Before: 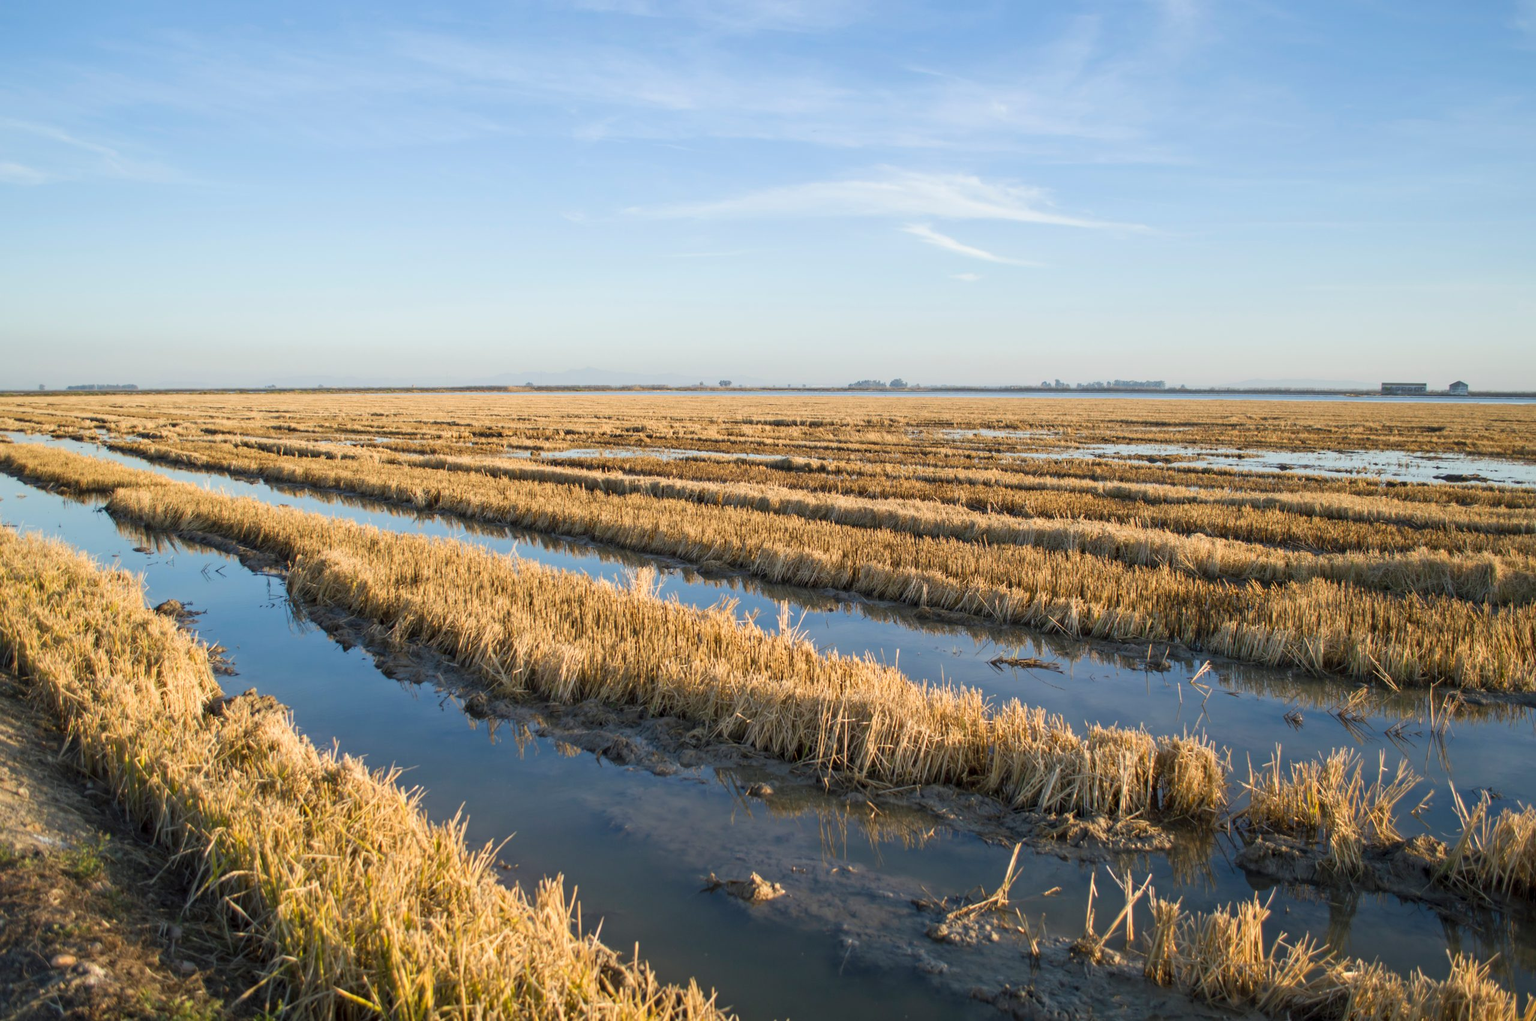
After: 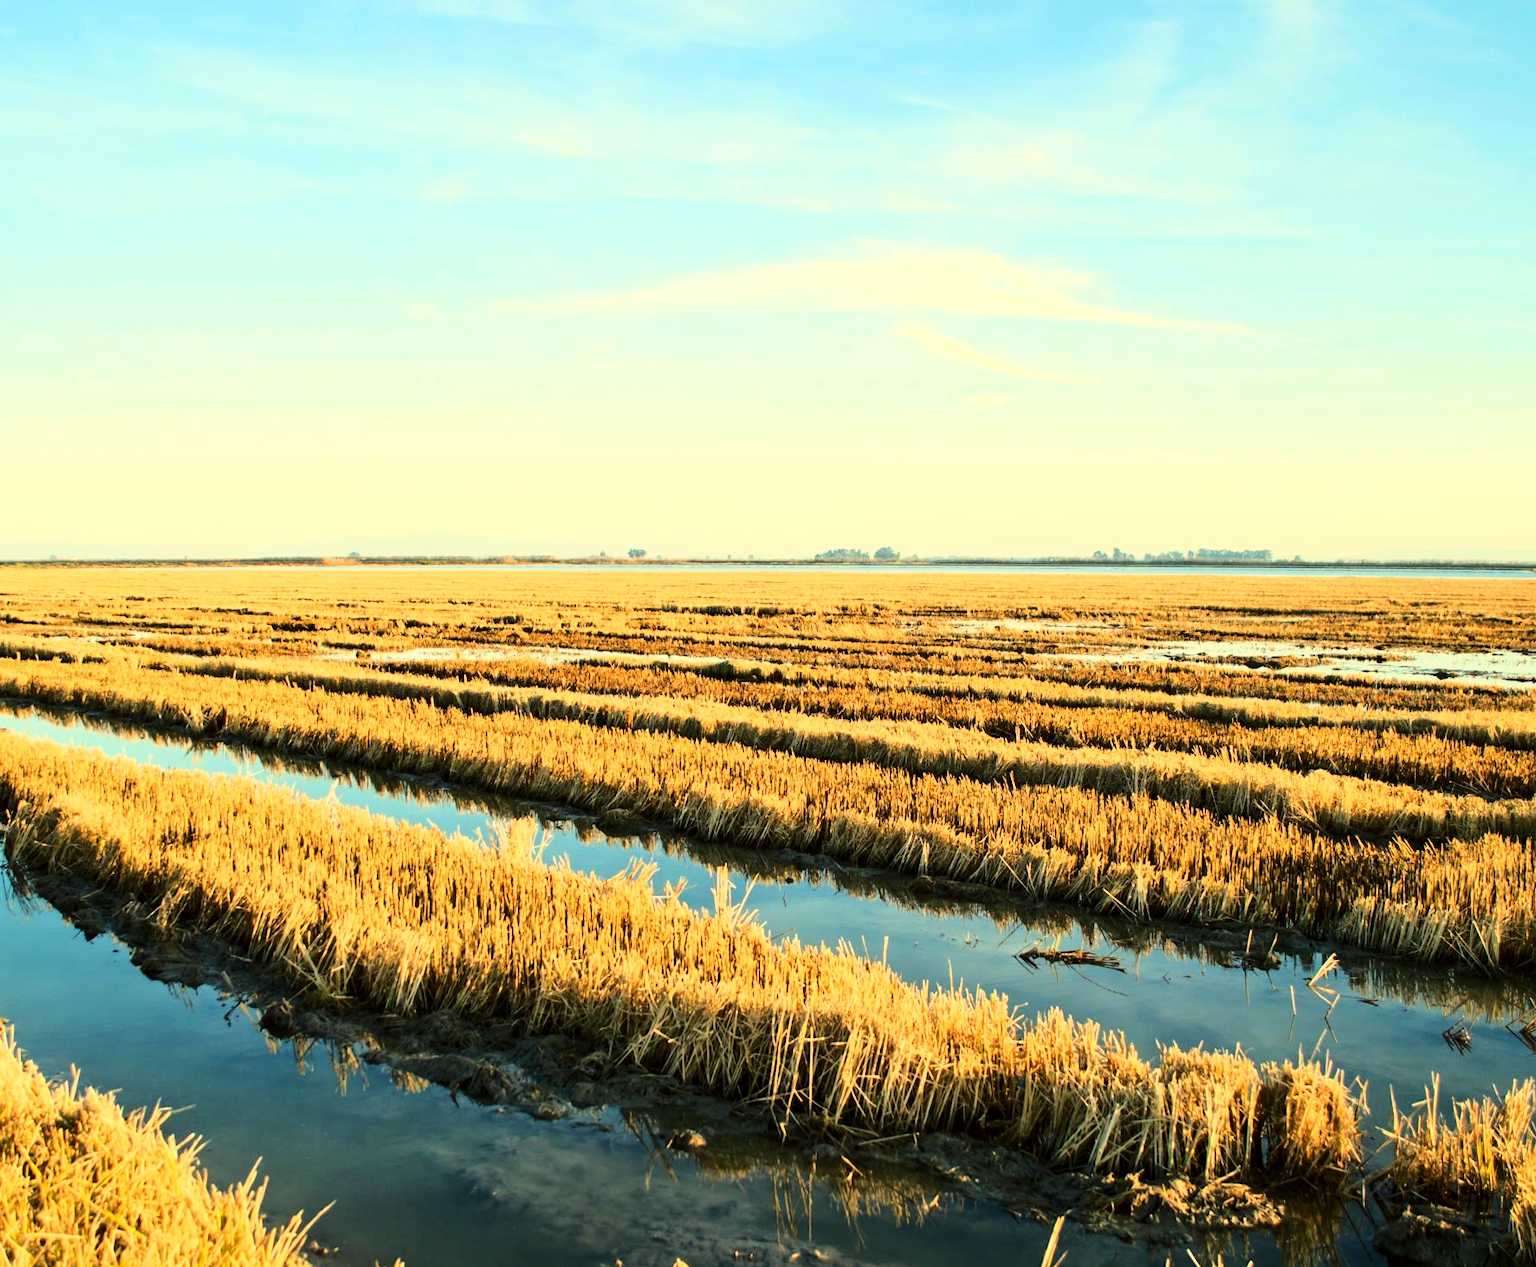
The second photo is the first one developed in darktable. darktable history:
base curve: curves: ch0 [(0, 0) (0.032, 0.037) (0.105, 0.228) (0.435, 0.76) (0.856, 0.983) (1, 1)]
crop: left 18.479%, right 12.2%, bottom 13.971%
color balance: mode lift, gamma, gain (sRGB), lift [1.014, 0.966, 0.918, 0.87], gamma [0.86, 0.734, 0.918, 0.976], gain [1.063, 1.13, 1.063, 0.86]
